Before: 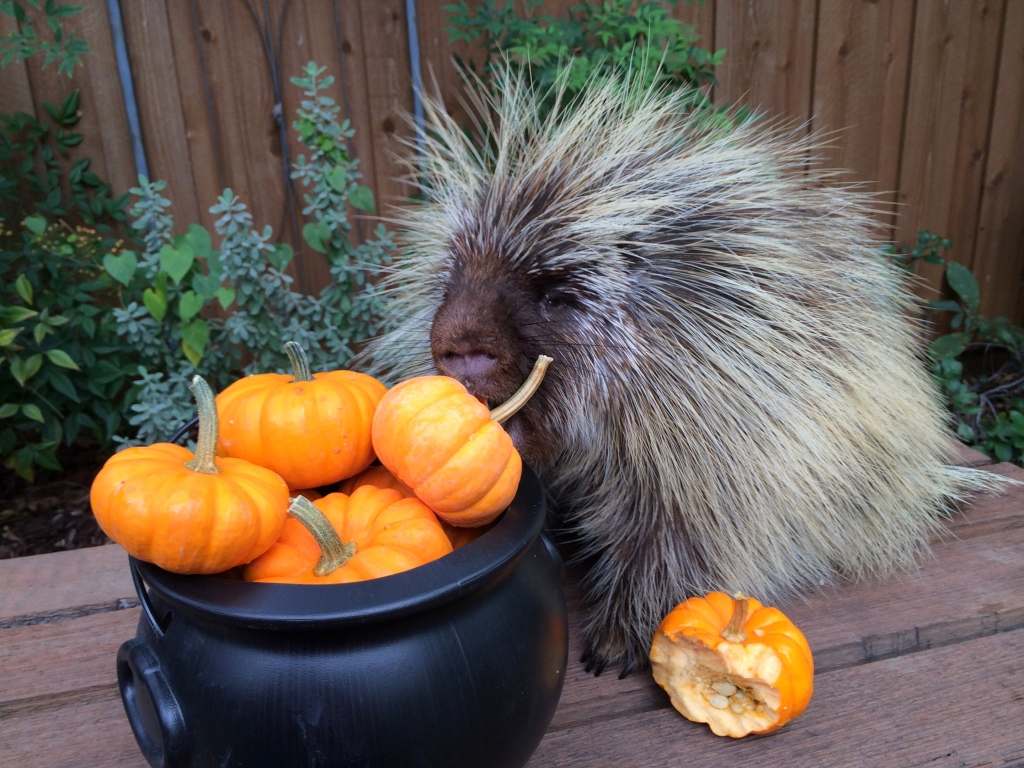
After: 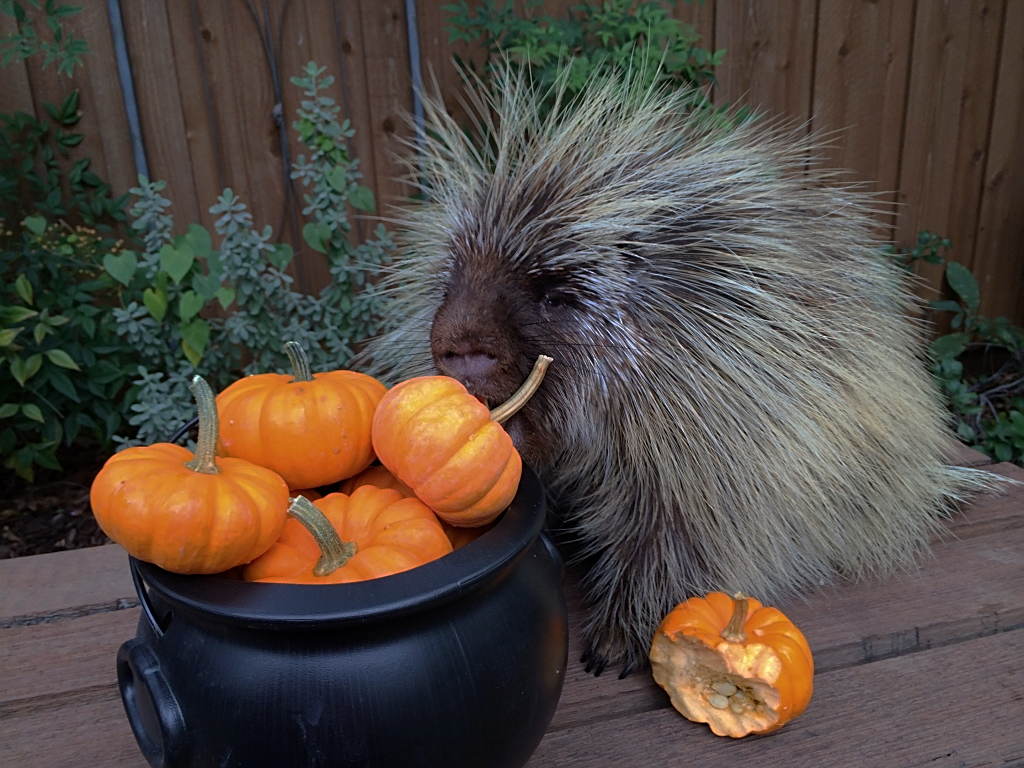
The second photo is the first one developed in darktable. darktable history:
sharpen: on, module defaults
base curve: curves: ch0 [(0, 0) (0.826, 0.587) (1, 1)], preserve colors none
